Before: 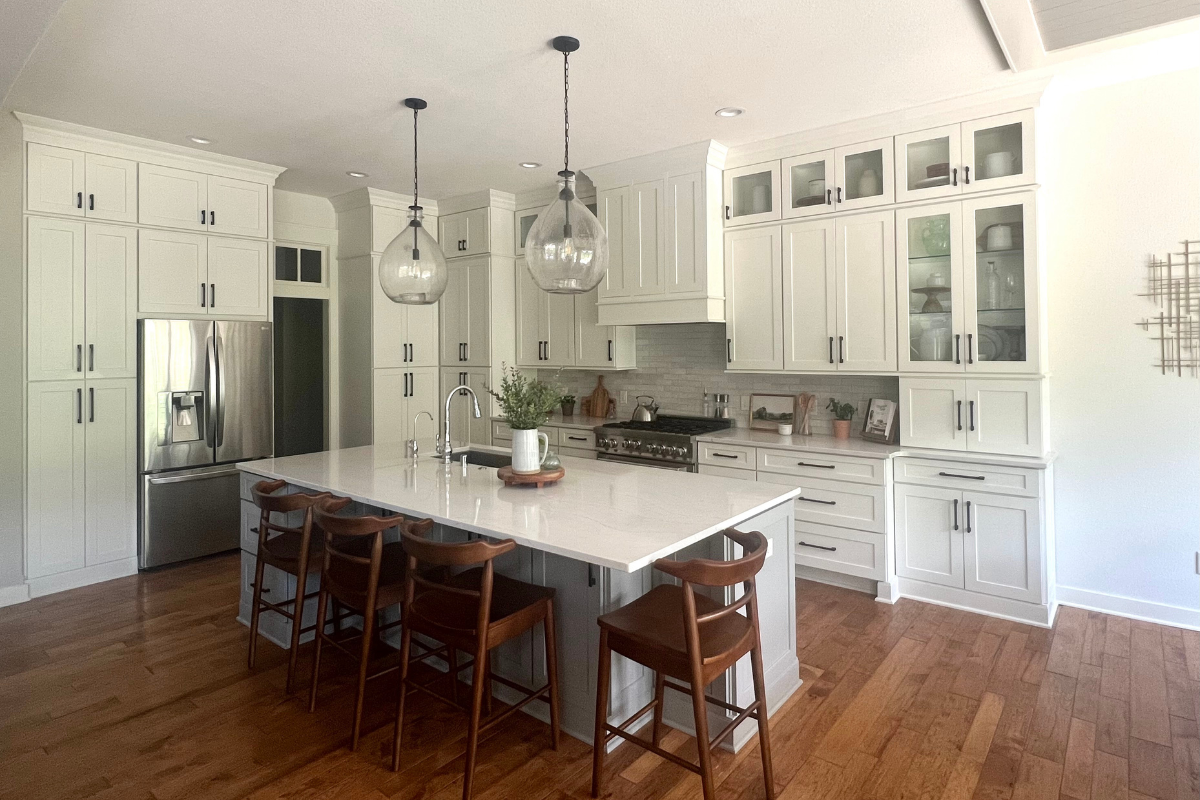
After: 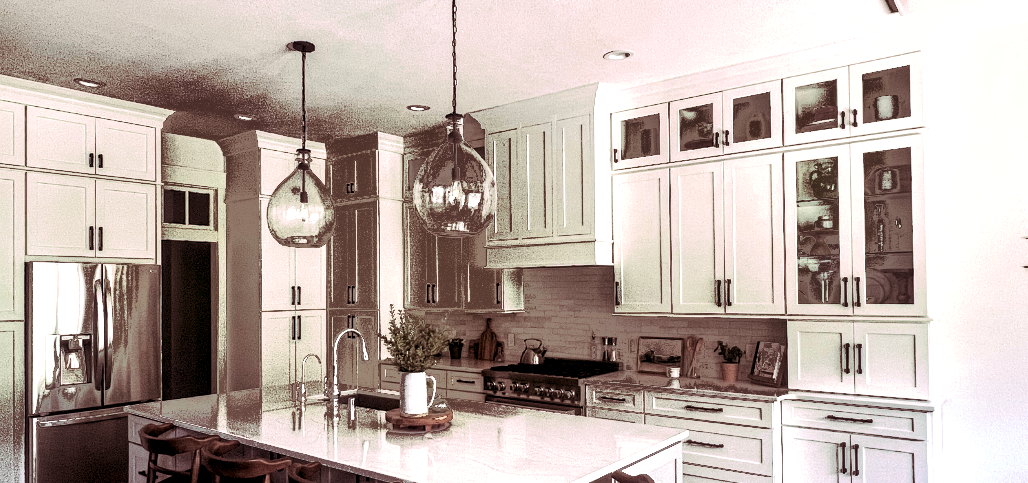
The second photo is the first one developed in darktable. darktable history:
crop and rotate: left 9.345%, top 7.22%, right 4.982%, bottom 32.331%
fill light: exposure -0.73 EV, center 0.69, width 2.2
levels: levels [0, 0.476, 0.951]
local contrast: highlights 80%, shadows 57%, detail 175%, midtone range 0.602
split-toning: highlights › hue 298.8°, highlights › saturation 0.73, compress 41.76%
